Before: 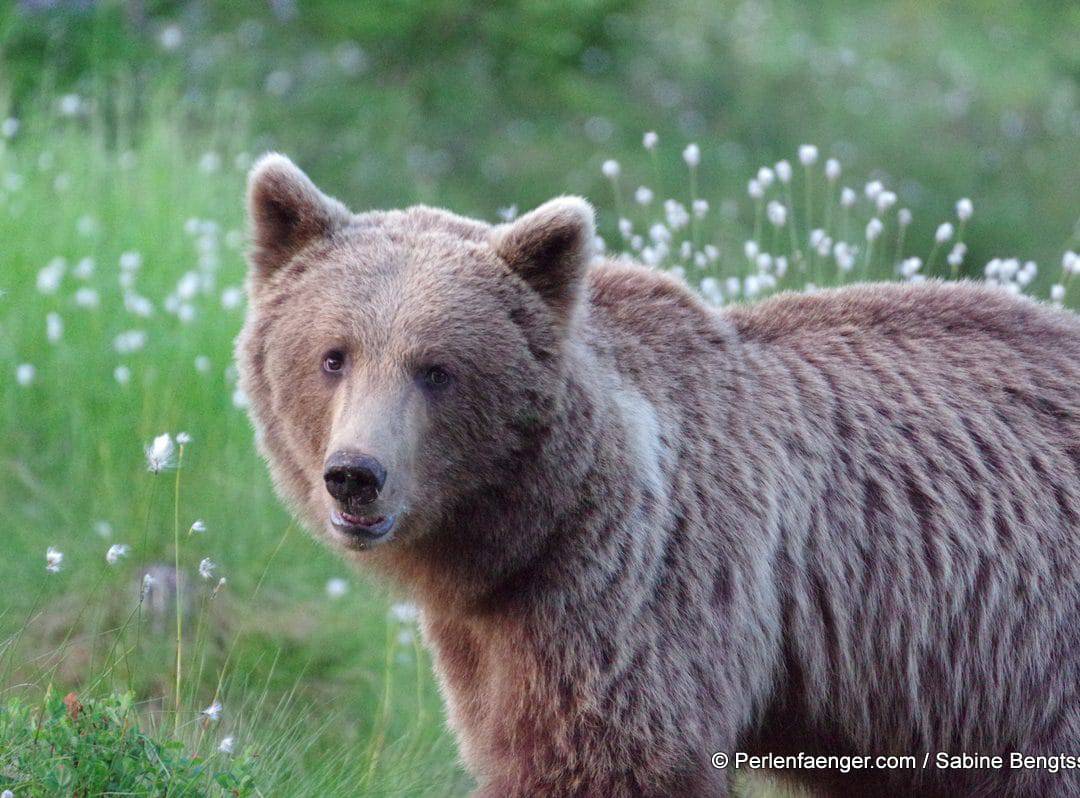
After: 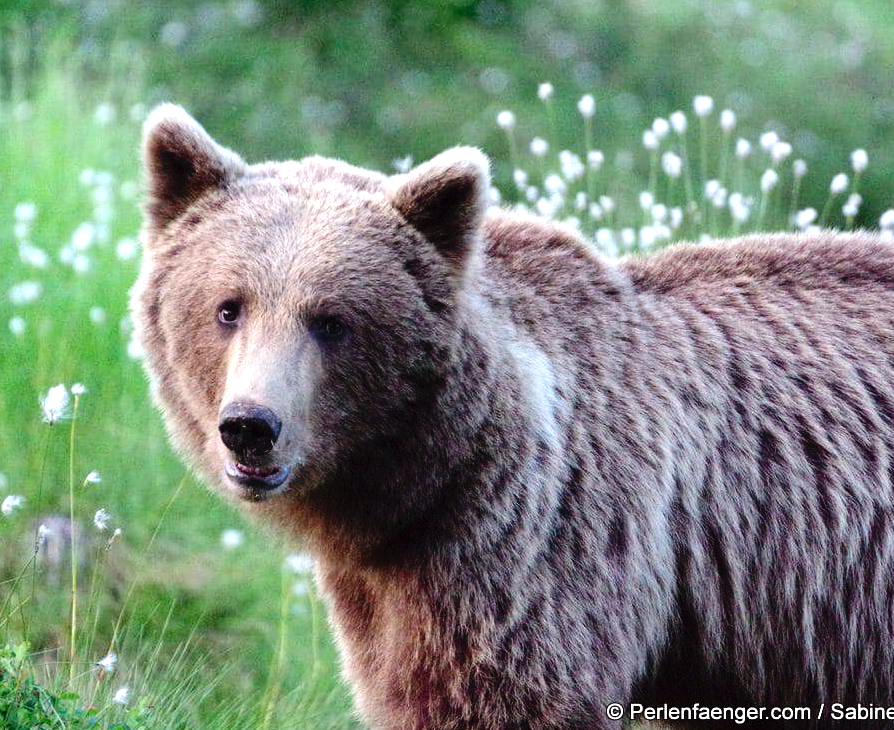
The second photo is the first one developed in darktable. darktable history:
tone curve: curves: ch0 [(0, 0) (0.003, 0.001) (0.011, 0.004) (0.025, 0.011) (0.044, 0.021) (0.069, 0.028) (0.1, 0.036) (0.136, 0.051) (0.177, 0.085) (0.224, 0.127) (0.277, 0.193) (0.335, 0.266) (0.399, 0.338) (0.468, 0.419) (0.543, 0.504) (0.623, 0.593) (0.709, 0.689) (0.801, 0.784) (0.898, 0.888) (1, 1)], preserve colors none
levels: levels [0, 0.478, 1]
tone equalizer: -8 EV -0.75 EV, -7 EV -0.7 EV, -6 EV -0.6 EV, -5 EV -0.4 EV, -3 EV 0.4 EV, -2 EV 0.6 EV, -1 EV 0.7 EV, +0 EV 0.75 EV, edges refinement/feathering 500, mask exposure compensation -1.57 EV, preserve details no
crop: left 9.807%, top 6.259%, right 7.334%, bottom 2.177%
